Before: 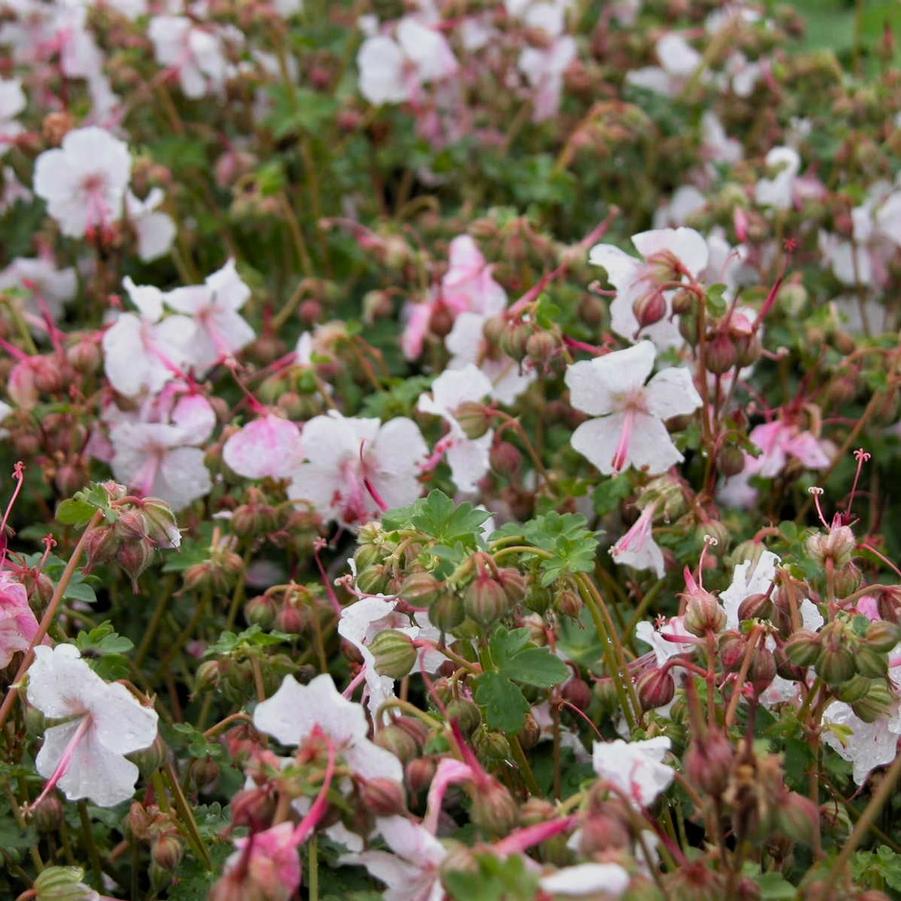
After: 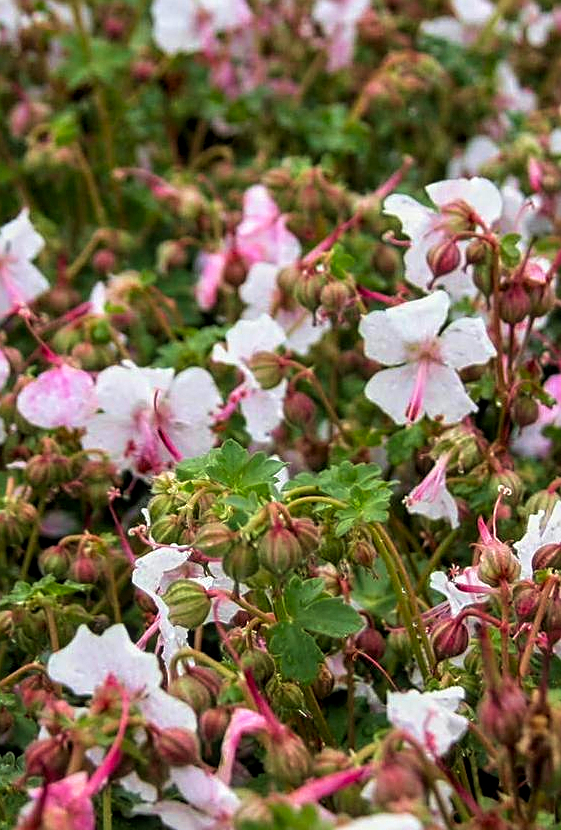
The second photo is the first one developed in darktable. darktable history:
exposure: black level correction 0, compensate exposure bias true, compensate highlight preservation false
crop and rotate: left 22.918%, top 5.629%, right 14.711%, bottom 2.247%
color correction: highlights a* 0.816, highlights b* 2.78, saturation 1.1
local contrast: on, module defaults
color balance: contrast 10%
sharpen: on, module defaults
white balance: red 0.978, blue 0.999
velvia: on, module defaults
